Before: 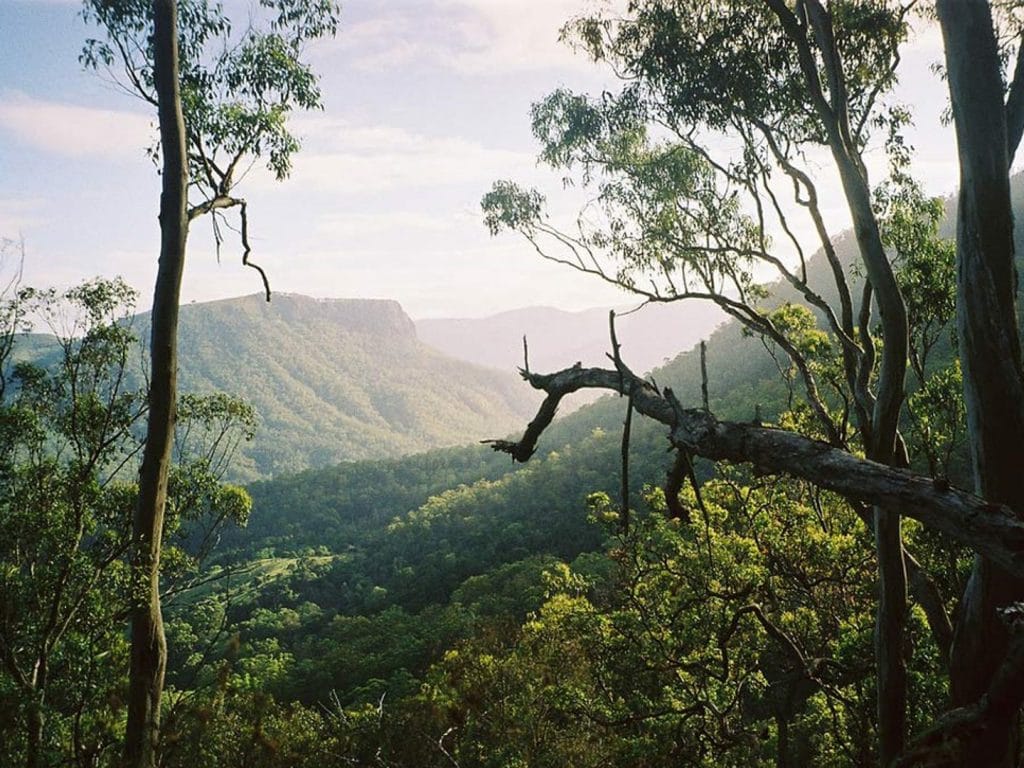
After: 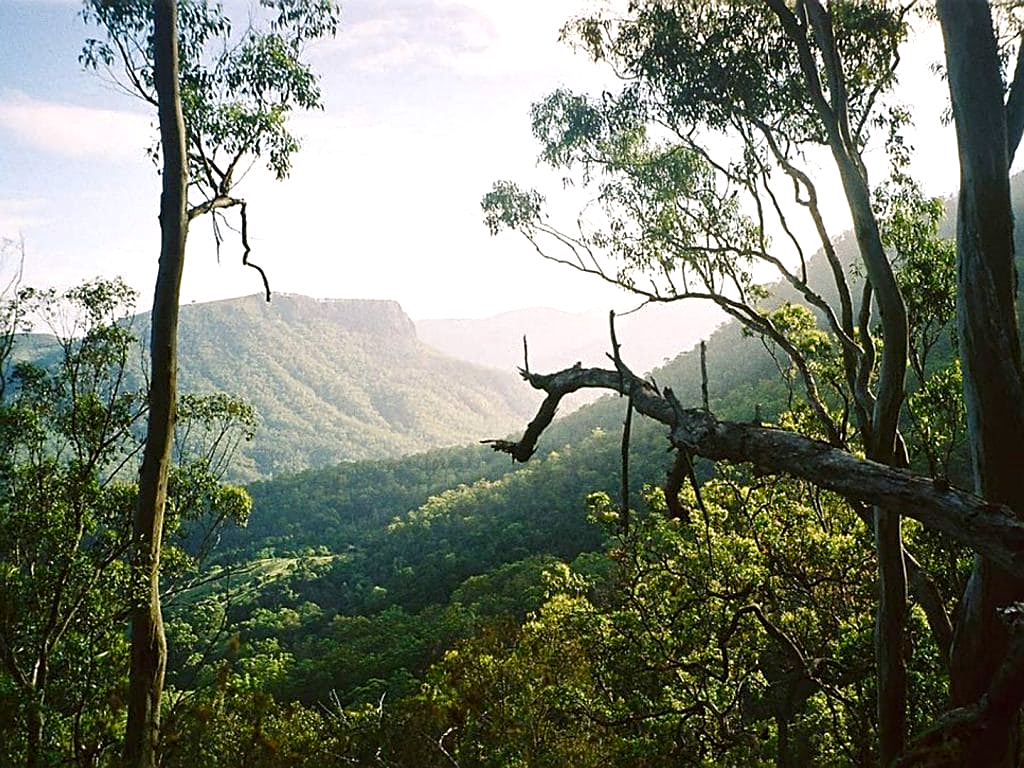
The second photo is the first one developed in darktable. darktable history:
color balance rgb: perceptual saturation grading › global saturation 25.664%, perceptual saturation grading › highlights -50.078%, perceptual saturation grading › shadows 30.681%, perceptual brilliance grading › highlights 9.26%, perceptual brilliance grading › mid-tones 4.913%
sharpen: on, module defaults
